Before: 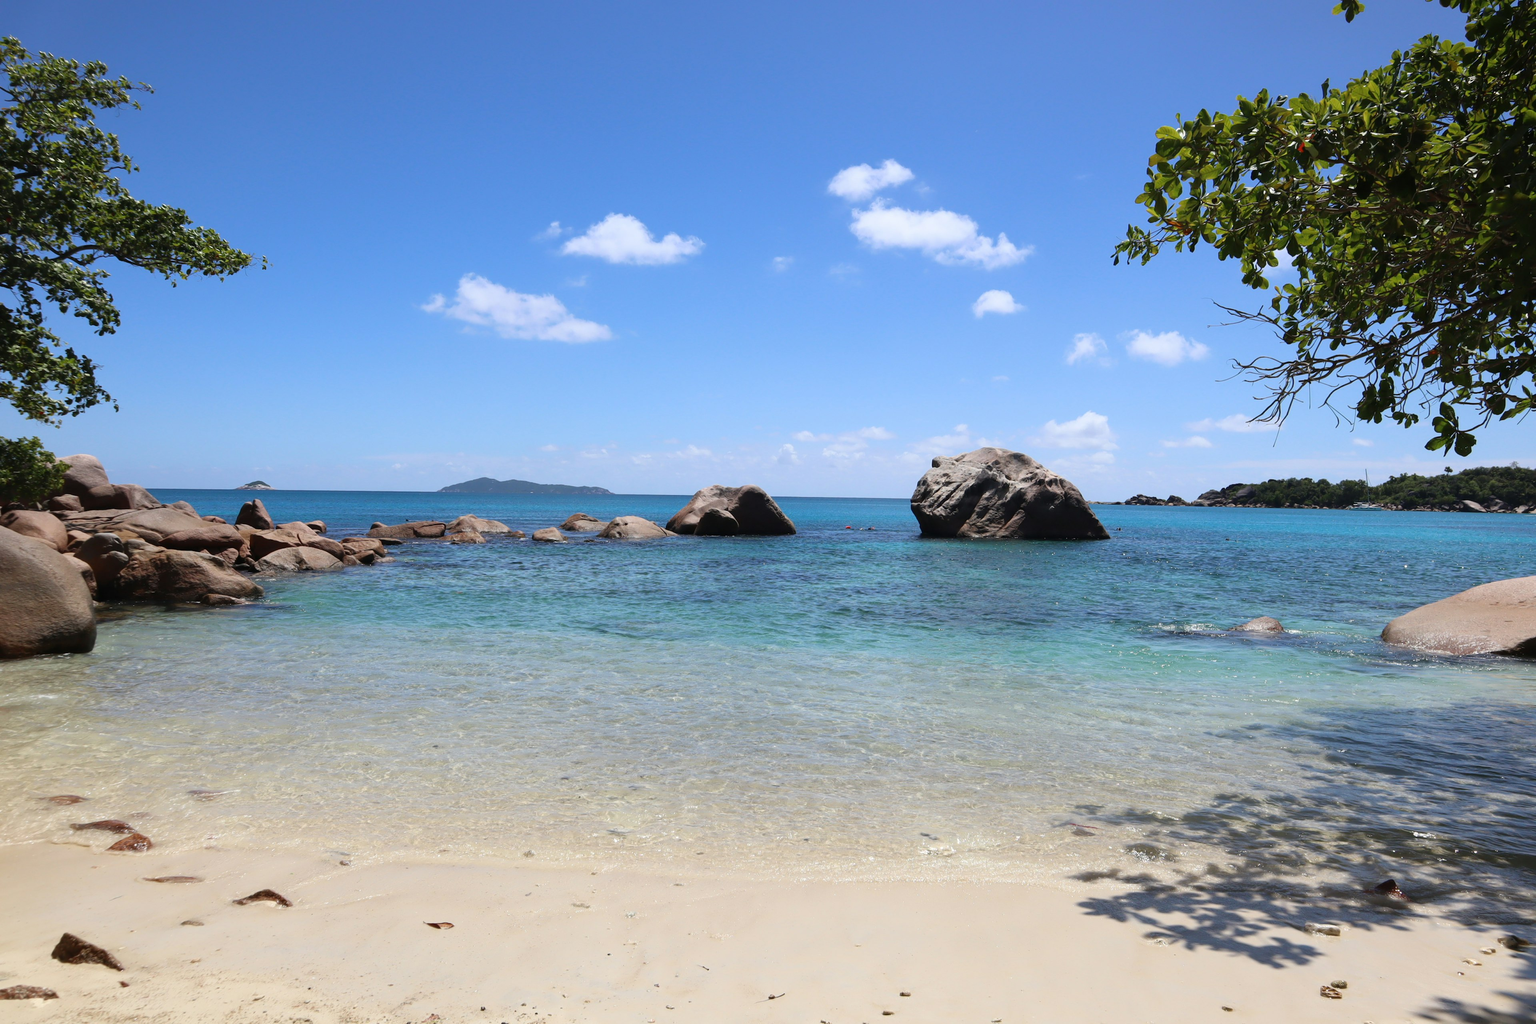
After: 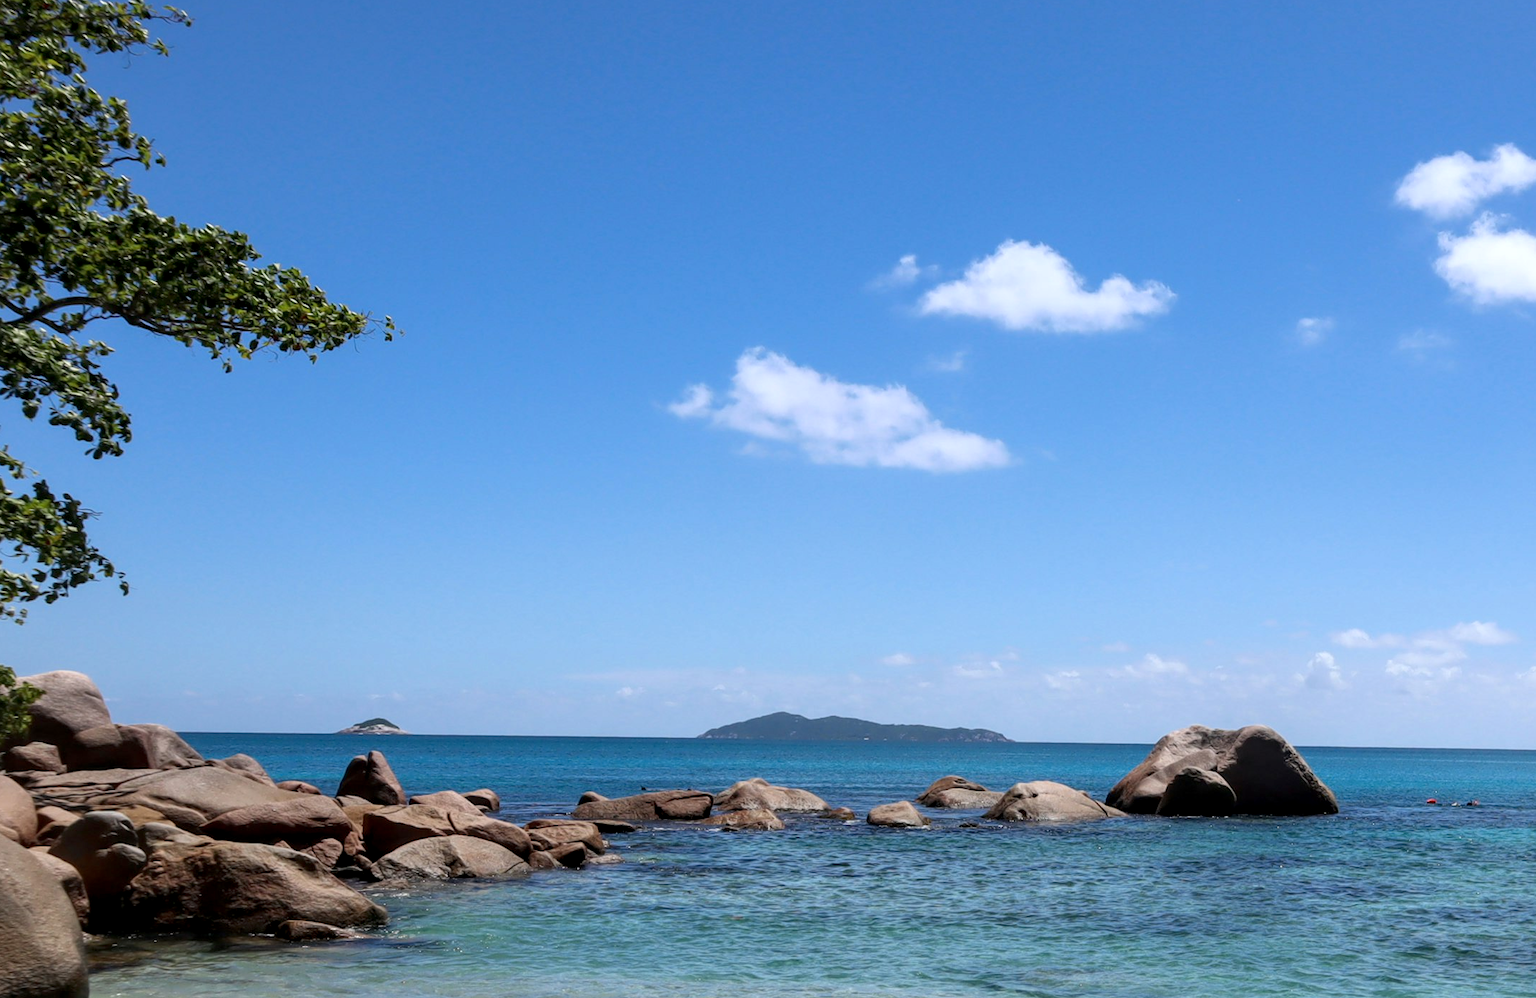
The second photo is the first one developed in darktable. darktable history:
color zones: curves: ch0 [(0, 0.5) (0.143, 0.5) (0.286, 0.5) (0.429, 0.5) (0.571, 0.5) (0.714, 0.476) (0.857, 0.5) (1, 0.5)]; ch2 [(0, 0.5) (0.143, 0.5) (0.286, 0.5) (0.429, 0.5) (0.571, 0.5) (0.714, 0.487) (0.857, 0.5) (1, 0.5)]
crop and rotate: left 3.052%, top 7.696%, right 40.939%, bottom 37.677%
local contrast: detail 130%
exposure: black level correction 0.002, compensate exposure bias true, compensate highlight preservation false
